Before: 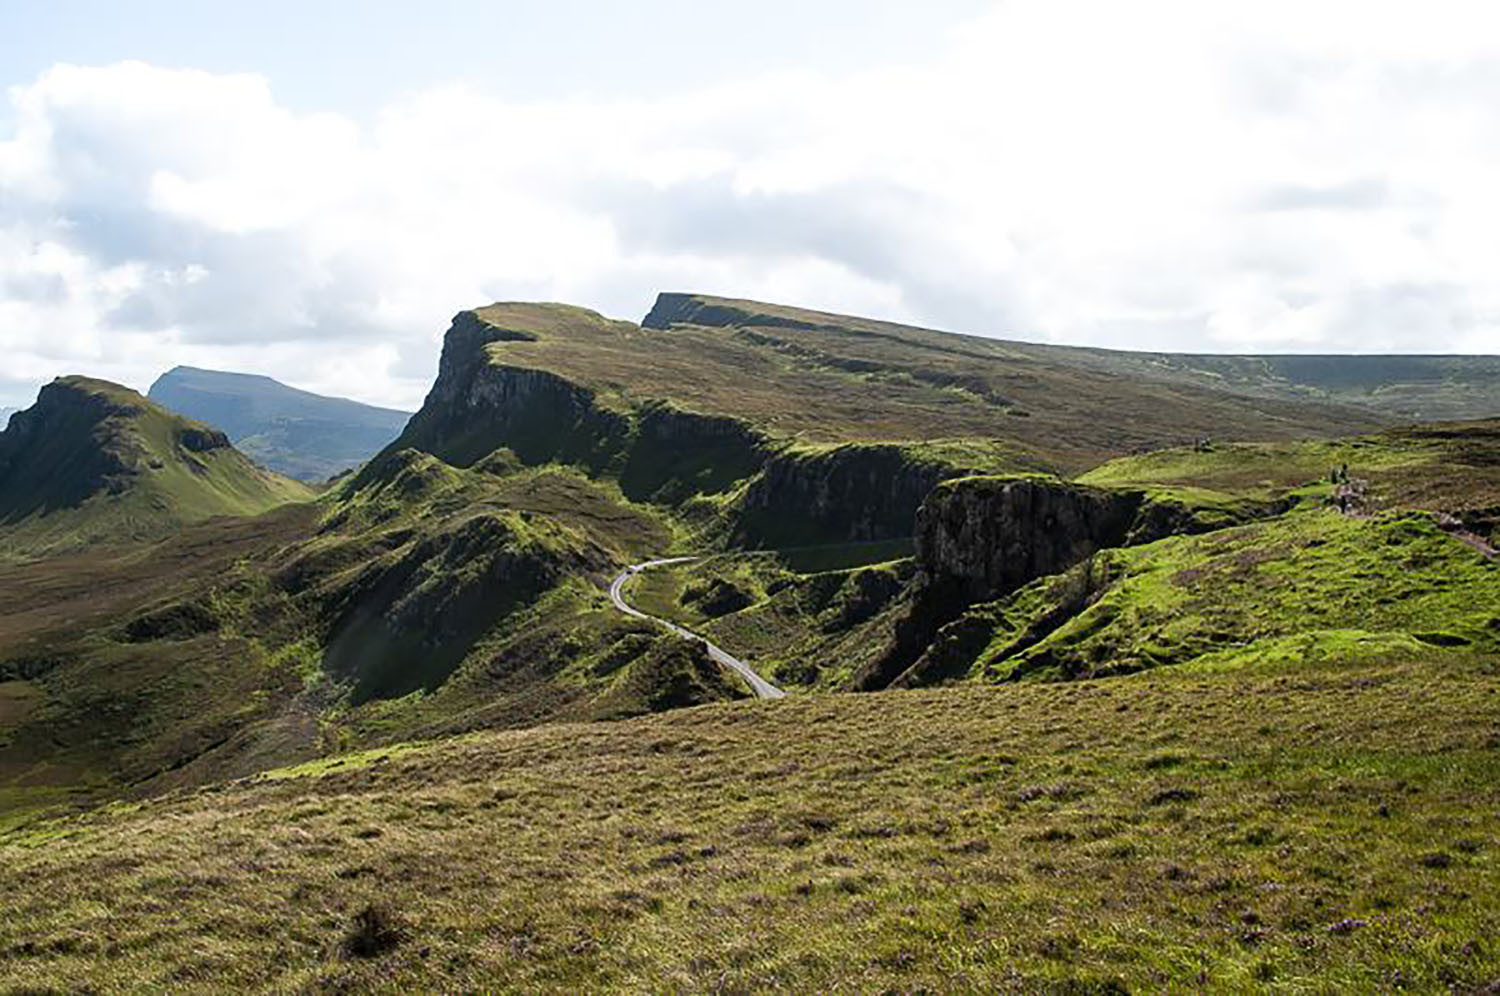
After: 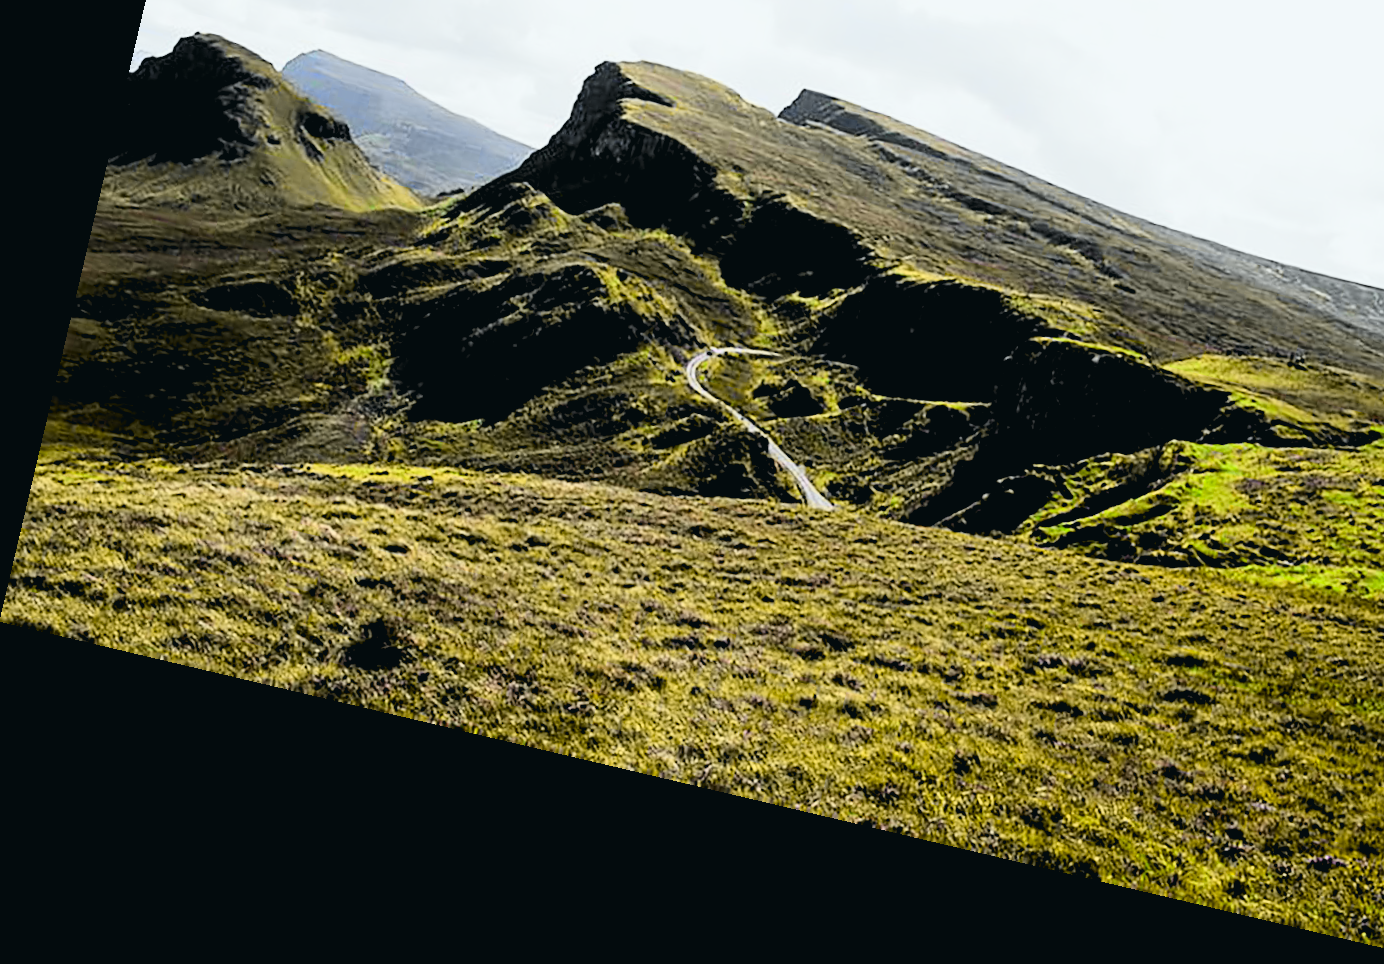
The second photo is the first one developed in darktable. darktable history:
crop: top 26.531%, right 17.959%
tone curve: curves: ch0 [(0, 0.026) (0.058, 0.049) (0.246, 0.214) (0.437, 0.498) (0.55, 0.644) (0.657, 0.767) (0.822, 0.9) (1, 0.961)]; ch1 [(0, 0) (0.346, 0.307) (0.408, 0.369) (0.453, 0.457) (0.476, 0.489) (0.502, 0.493) (0.521, 0.515) (0.537, 0.531) (0.612, 0.641) (0.676, 0.728) (1, 1)]; ch2 [(0, 0) (0.346, 0.34) (0.434, 0.46) (0.485, 0.494) (0.5, 0.494) (0.511, 0.504) (0.537, 0.551) (0.579, 0.599) (0.625, 0.686) (1, 1)], color space Lab, independent channels, preserve colors none
rotate and perspective: rotation 13.27°, automatic cropping off
rgb levels: levels [[0.029, 0.461, 0.922], [0, 0.5, 1], [0, 0.5, 1]]
